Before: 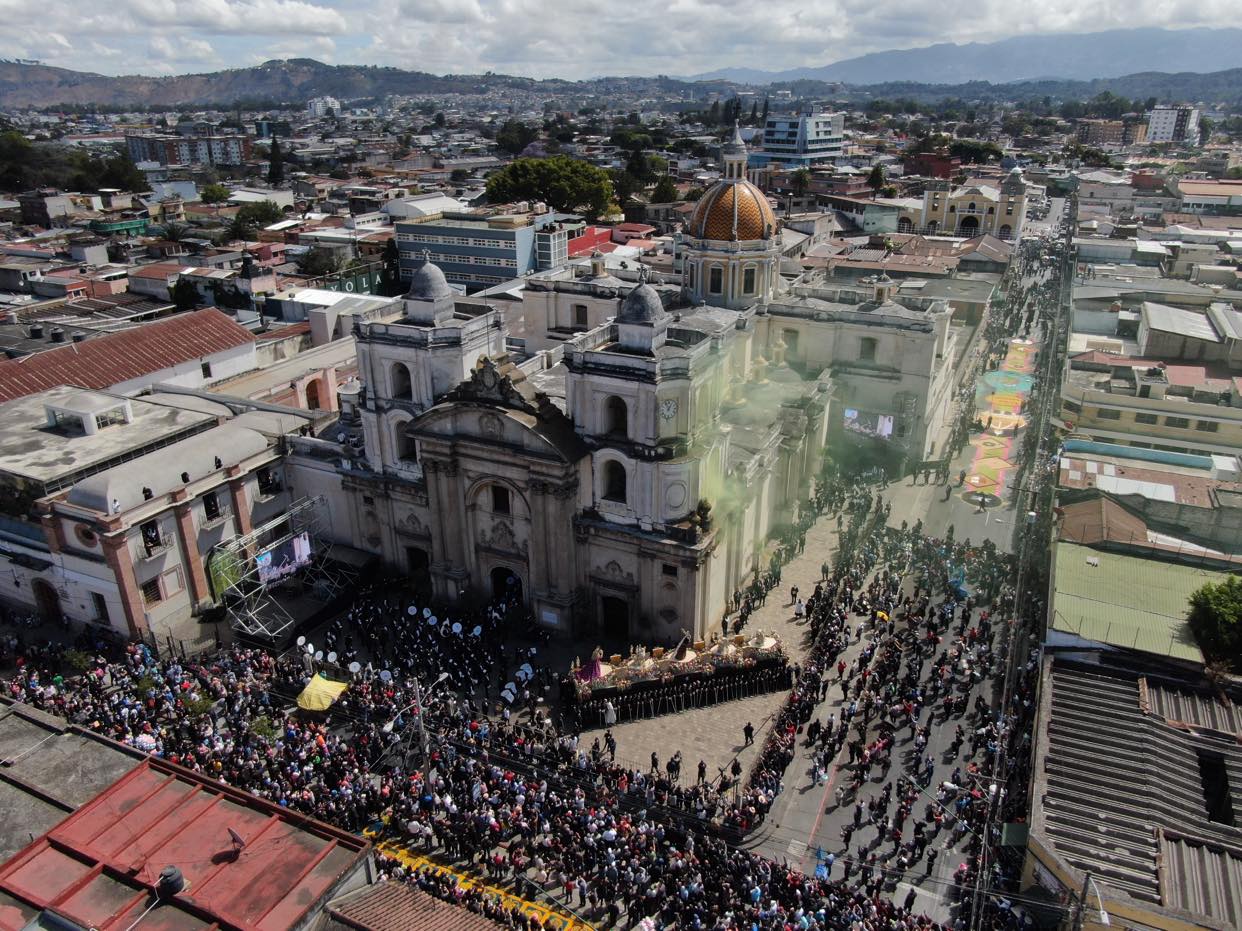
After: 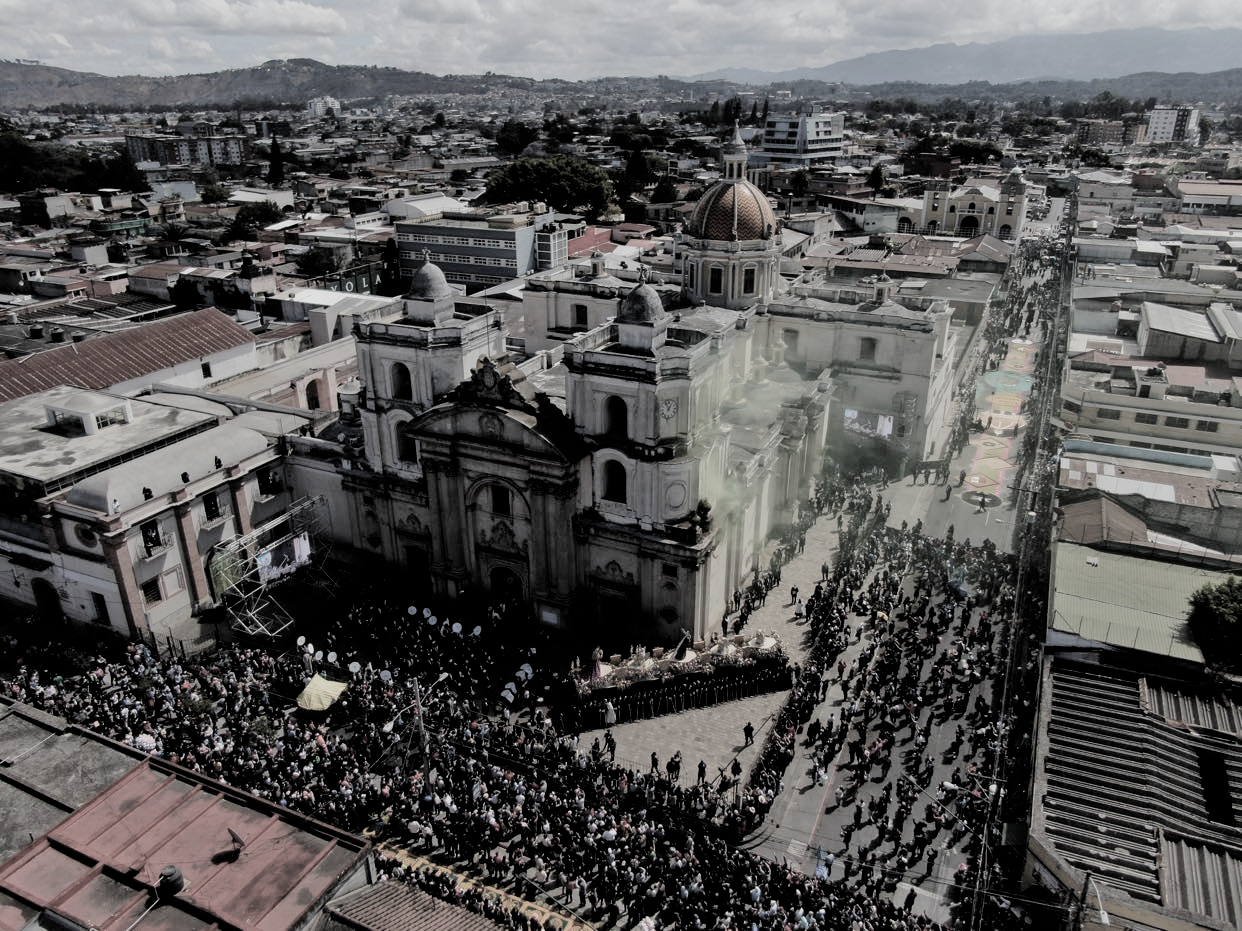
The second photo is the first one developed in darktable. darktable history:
filmic rgb: black relative exposure -5.08 EV, white relative exposure 3.96 EV, hardness 2.9, contrast 1.183, highlights saturation mix -30.69%, color science v4 (2020)
